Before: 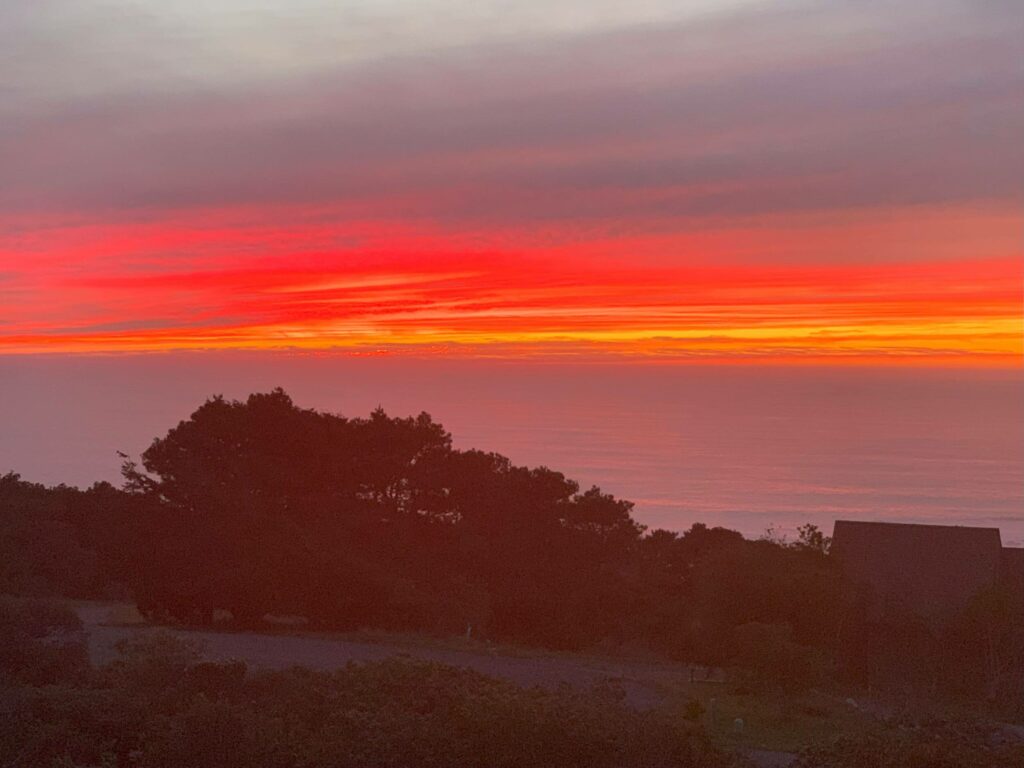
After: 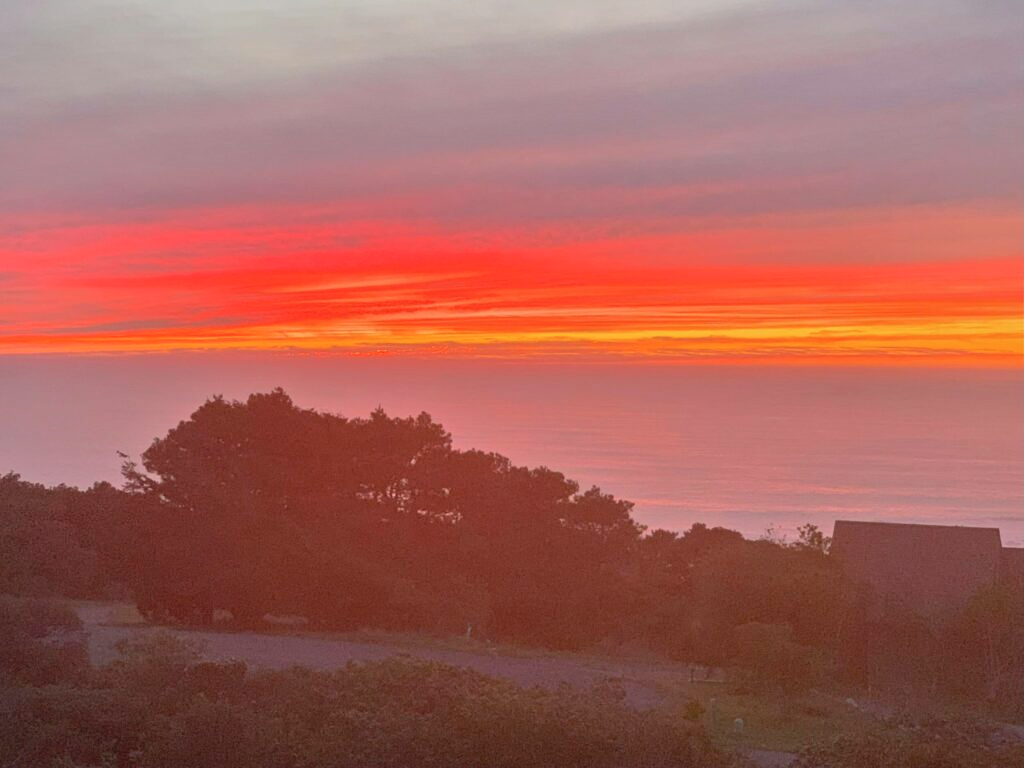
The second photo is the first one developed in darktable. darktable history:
contrast brightness saturation: contrast -0.1, saturation -0.1
tone equalizer: -7 EV 0.15 EV, -6 EV 0.6 EV, -5 EV 1.15 EV, -4 EV 1.33 EV, -3 EV 1.15 EV, -2 EV 0.6 EV, -1 EV 0.15 EV, mask exposure compensation -0.5 EV
